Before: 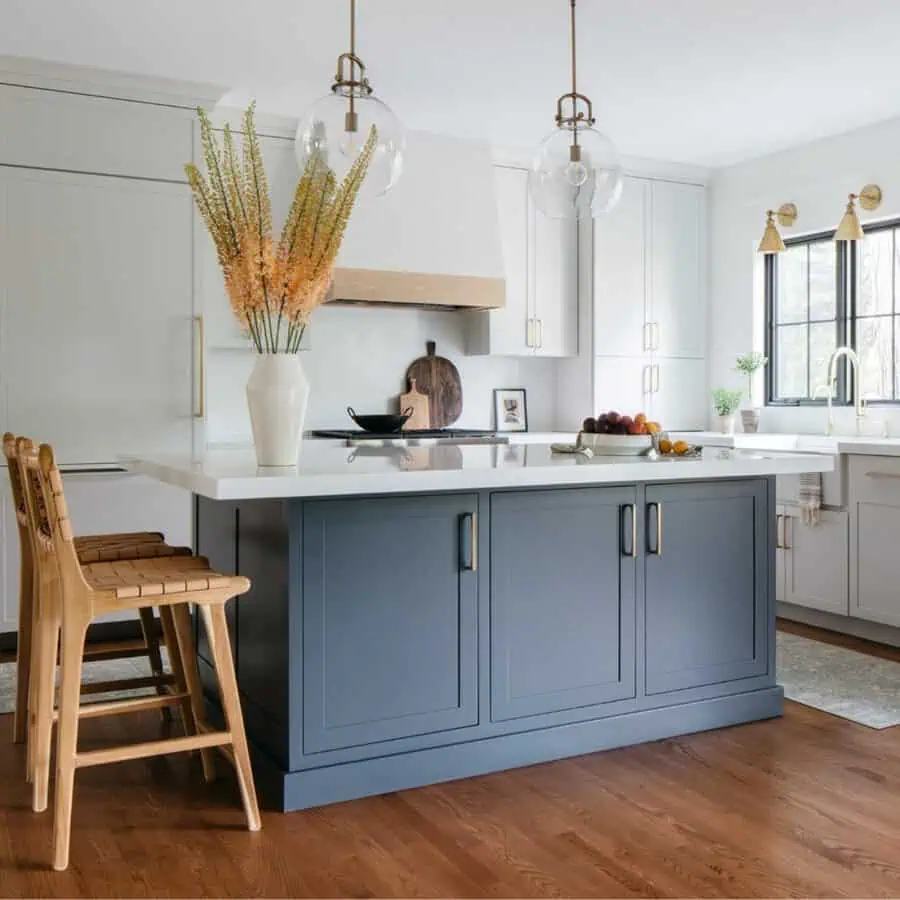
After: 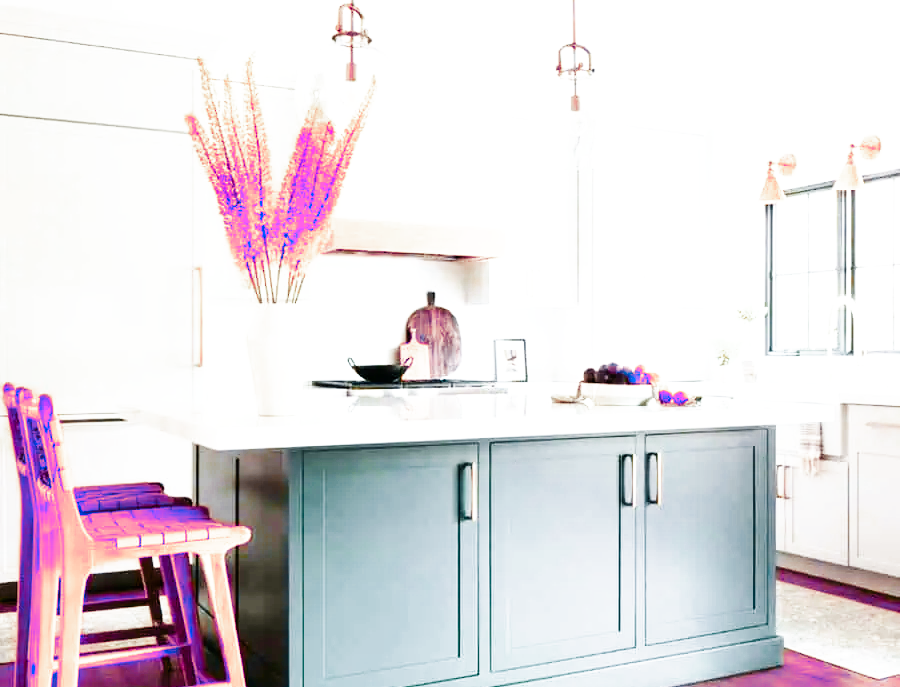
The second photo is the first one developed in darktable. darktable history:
base curve: curves: ch0 [(0, 0) (0.007, 0.004) (0.027, 0.03) (0.046, 0.07) (0.207, 0.54) (0.442, 0.872) (0.673, 0.972) (1, 1)], preserve colors none
color zones: curves: ch0 [(0.826, 0.353)]; ch1 [(0.242, 0.647) (0.889, 0.342)]; ch2 [(0.246, 0.089) (0.969, 0.068)]
crop: top 5.631%, bottom 17.949%
exposure: black level correction 0.001, exposure 0.958 EV, compensate highlight preservation false
